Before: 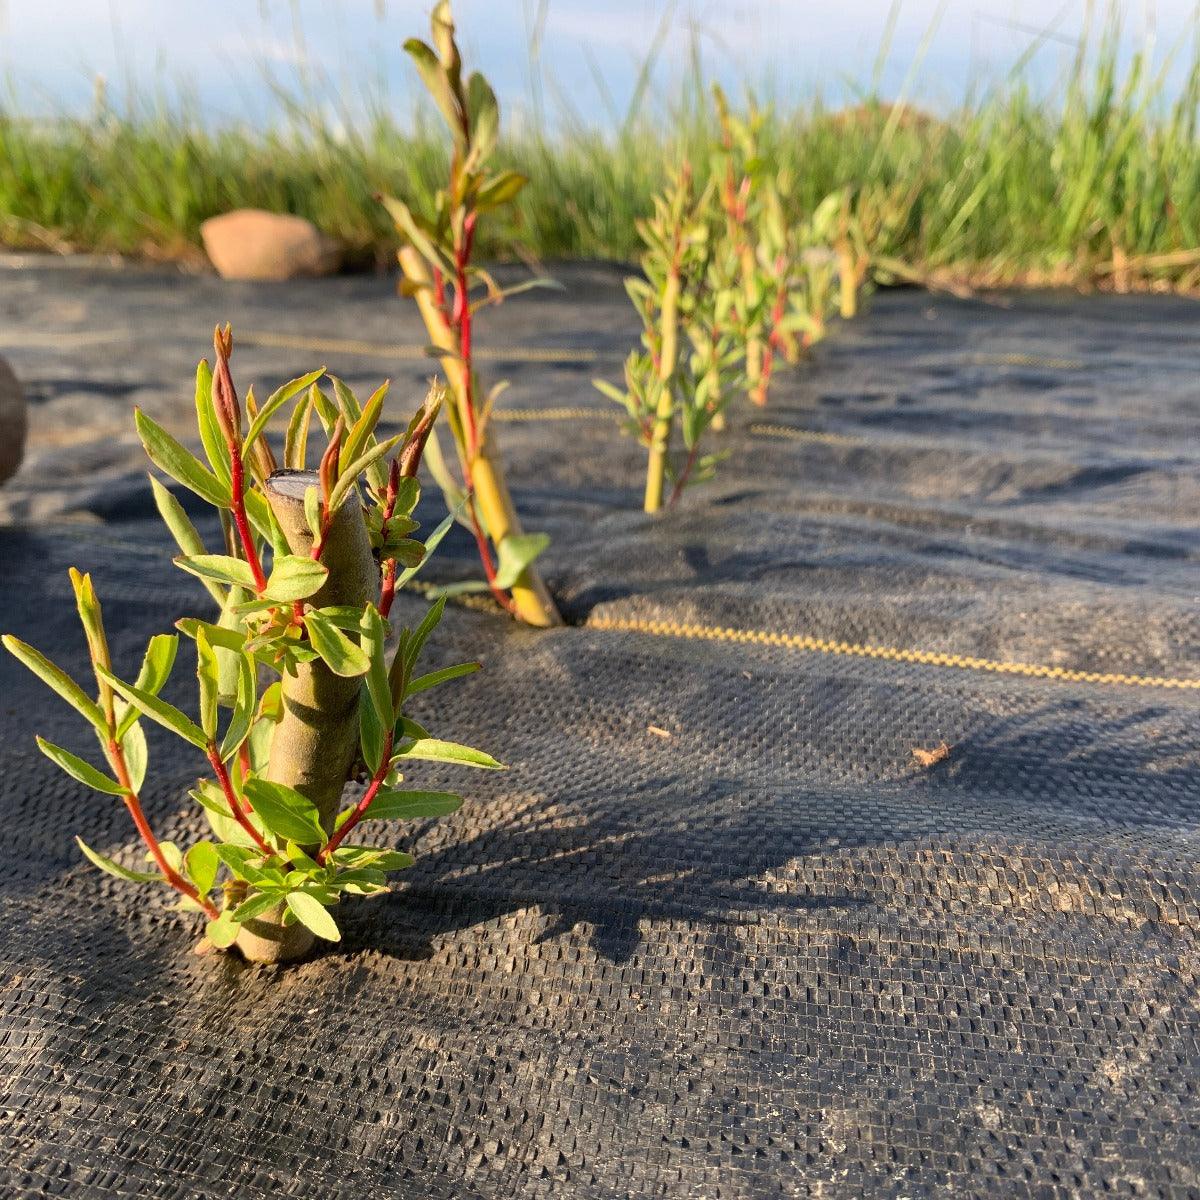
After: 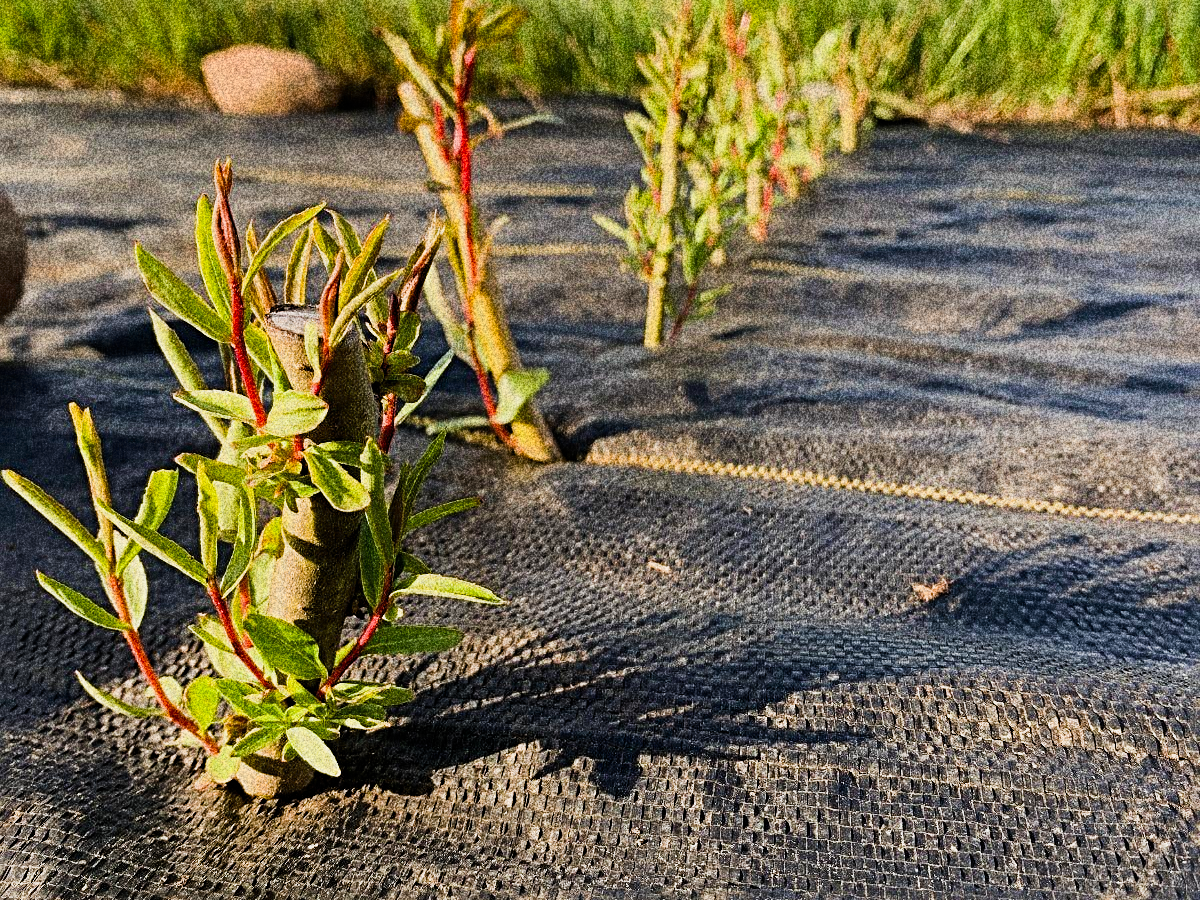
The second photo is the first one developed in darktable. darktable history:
crop: top 13.819%, bottom 11.169%
sharpen: radius 4
sigmoid: contrast 1.7
grain: coarseness 30.02 ISO, strength 100%
